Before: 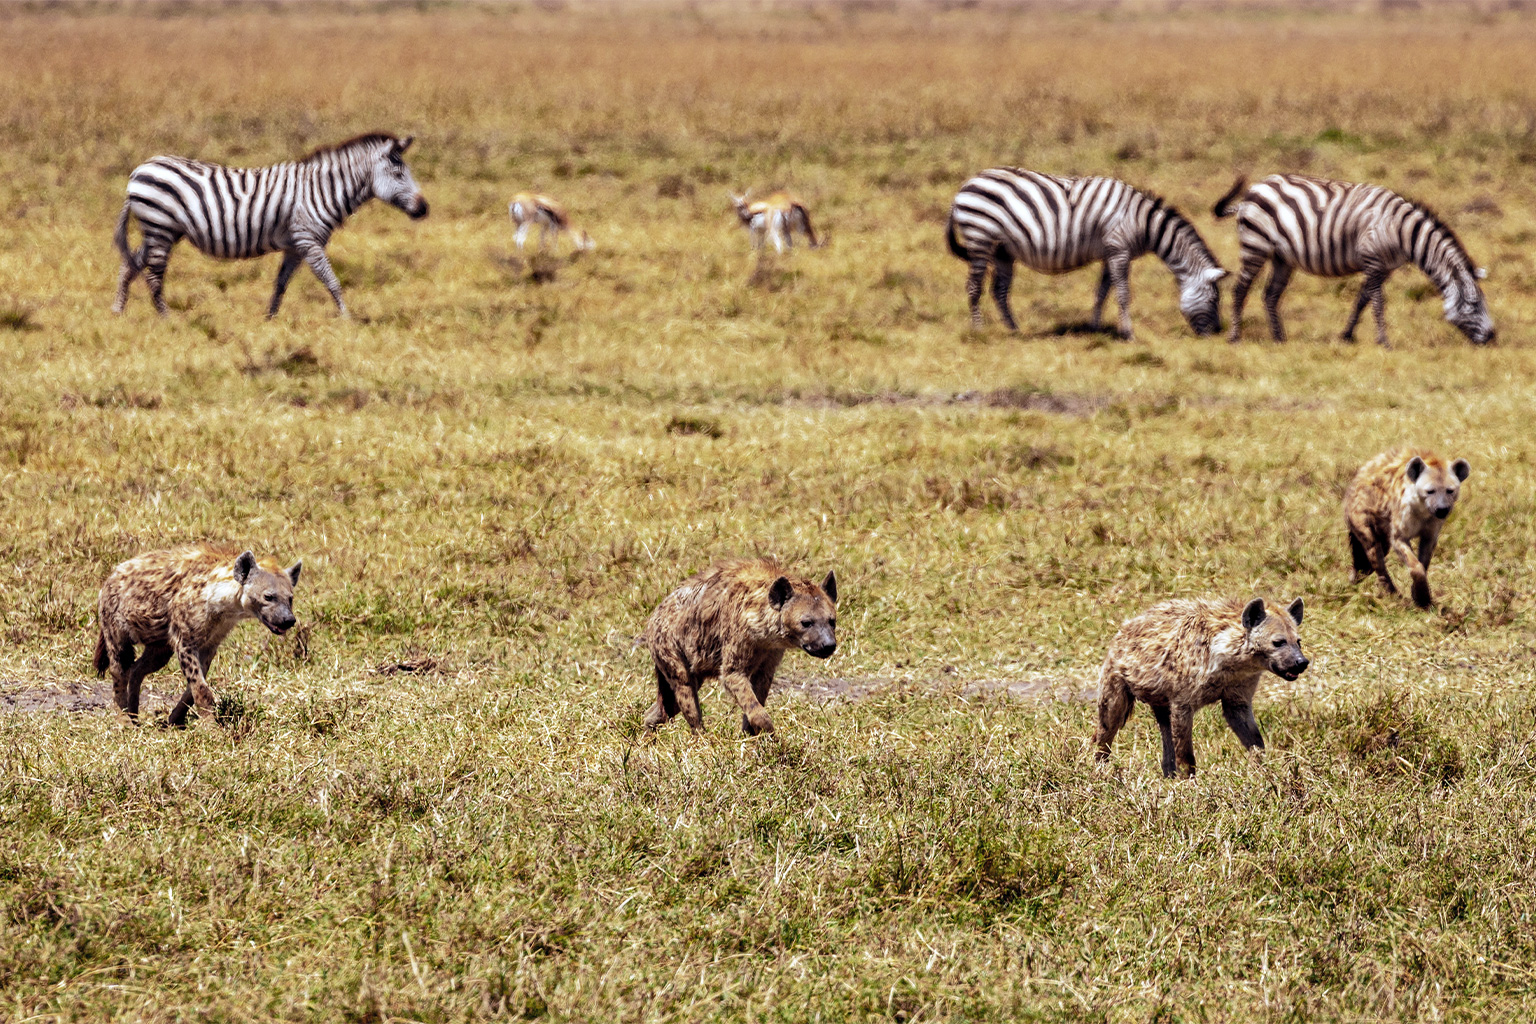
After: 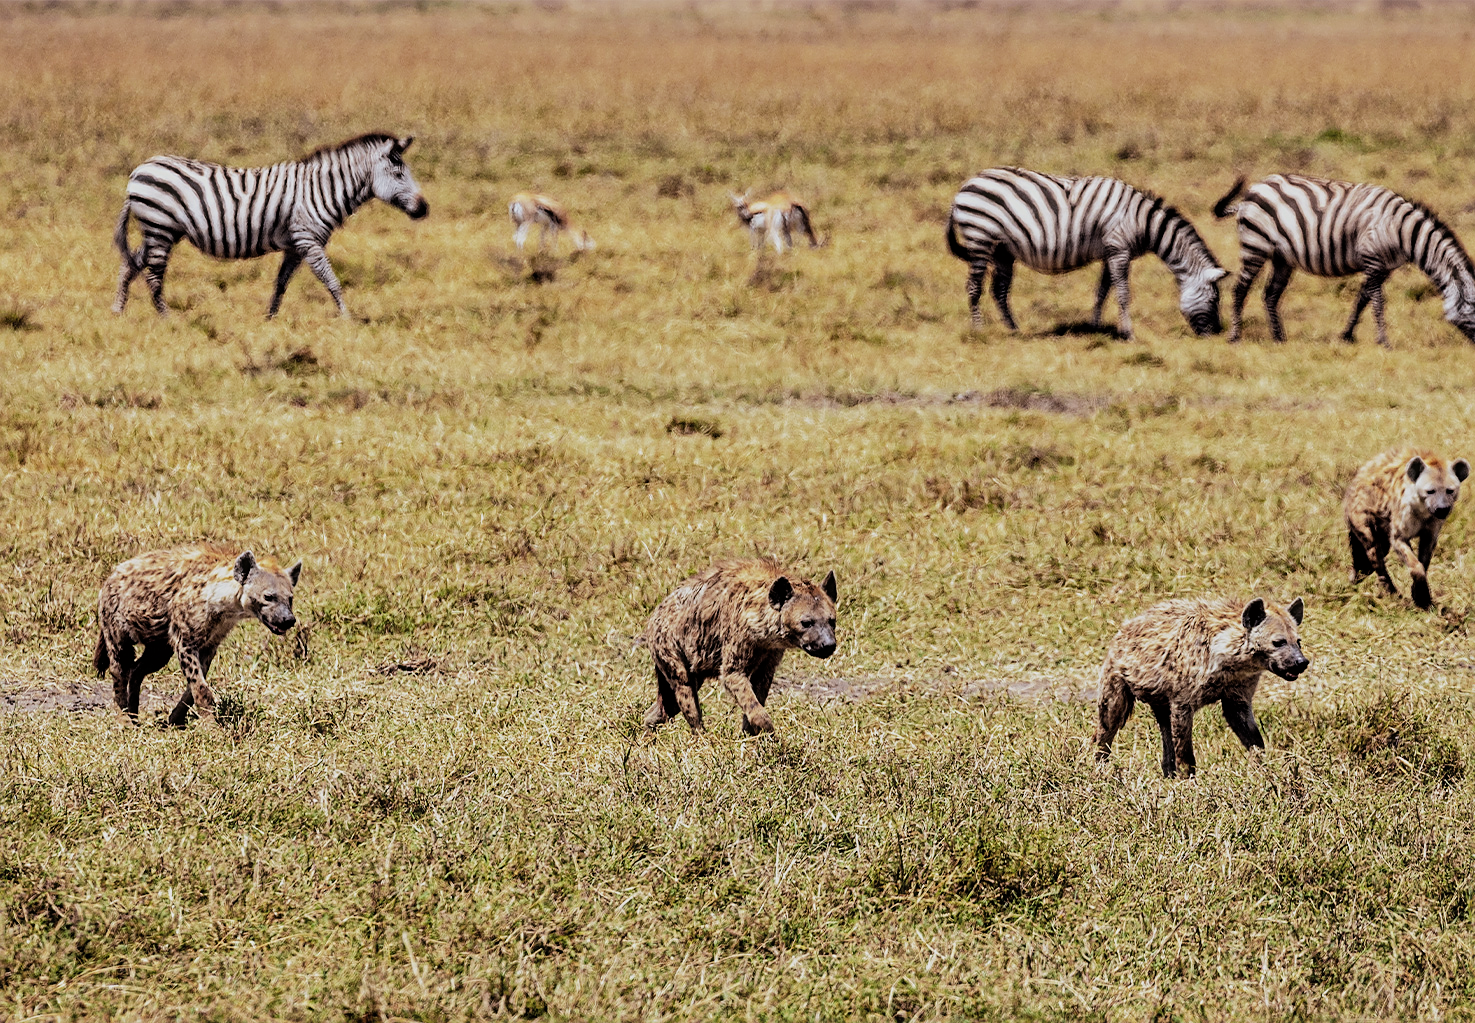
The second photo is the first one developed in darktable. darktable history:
crop: right 3.964%, bottom 0.019%
haze removal: strength -0.045, compatibility mode true, adaptive false
sharpen: on, module defaults
shadows and highlights: shadows 37.47, highlights -27.27, soften with gaussian
filmic rgb: black relative exposure -5.06 EV, white relative exposure 4 EV, hardness 2.89, contrast 1.094
